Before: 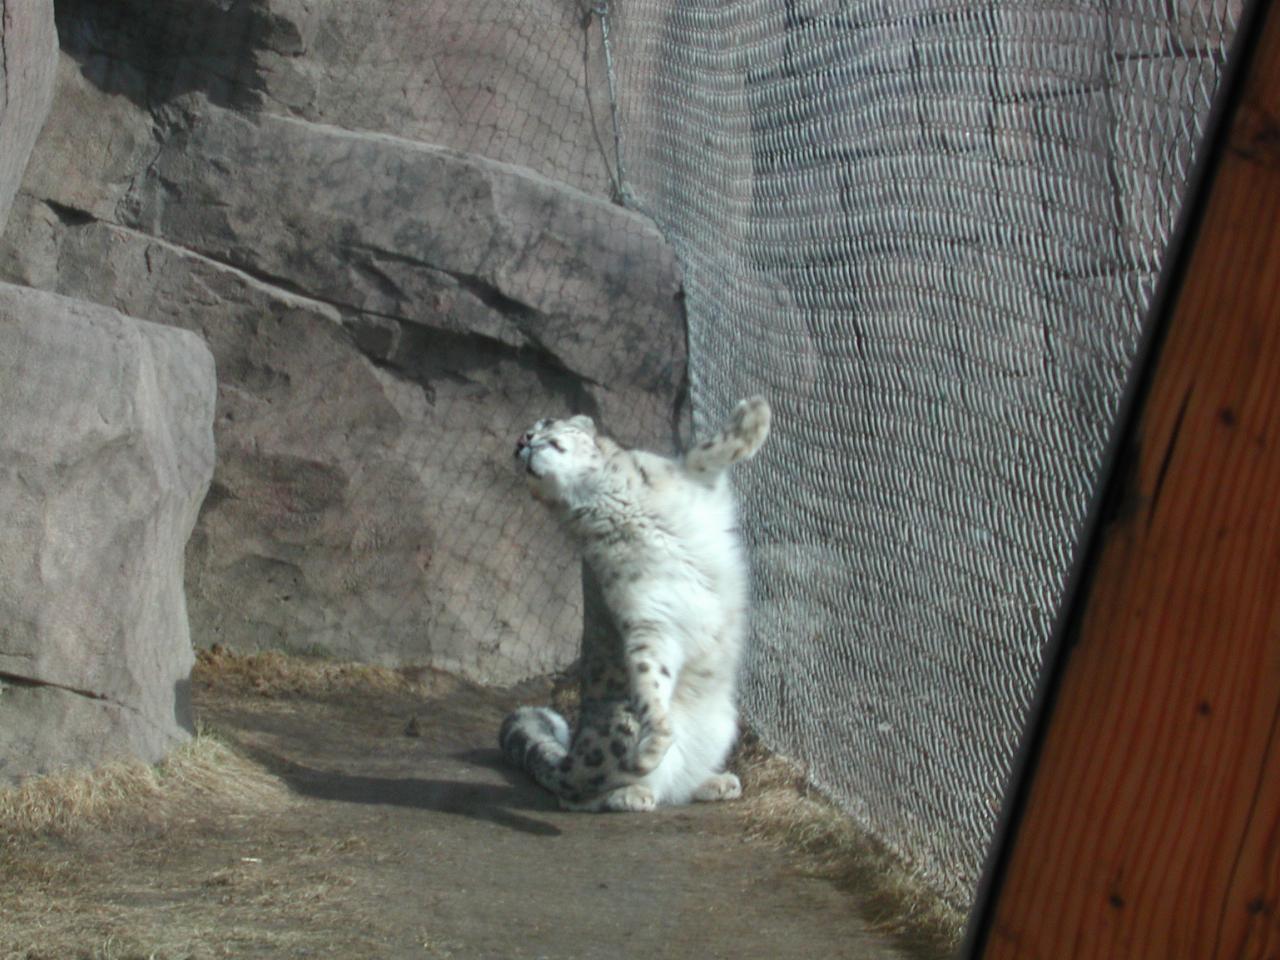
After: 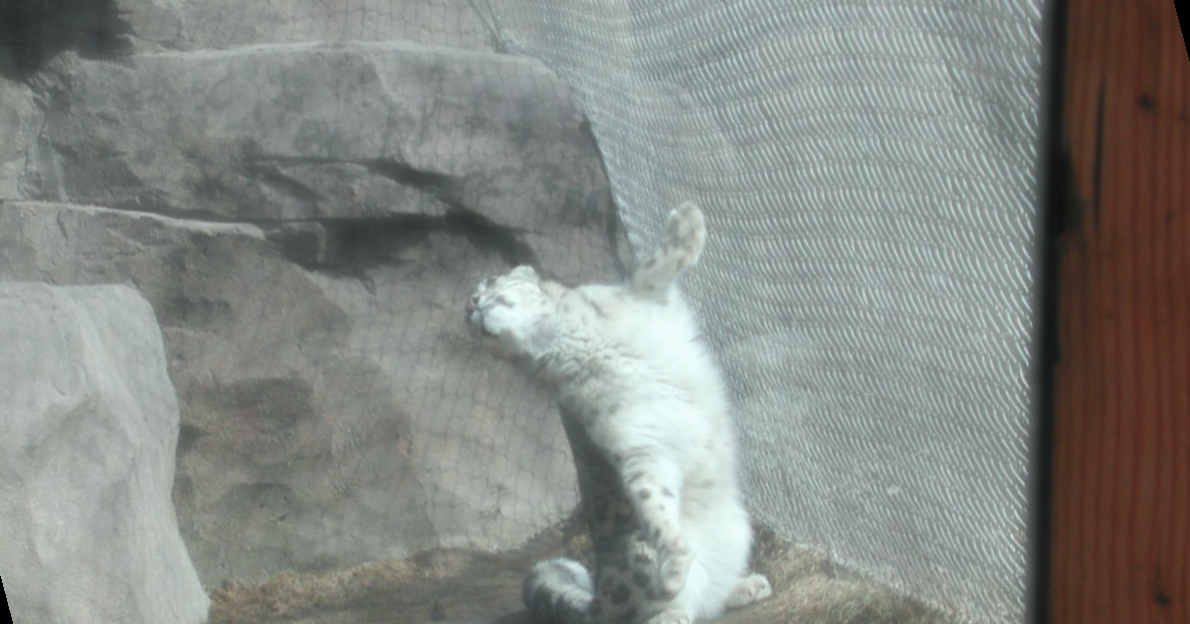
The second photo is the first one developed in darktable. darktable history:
haze removal: strength -0.9, distance 0.225, compatibility mode true, adaptive false
velvia: strength 6%
rotate and perspective: rotation -14.8°, crop left 0.1, crop right 0.903, crop top 0.25, crop bottom 0.748
